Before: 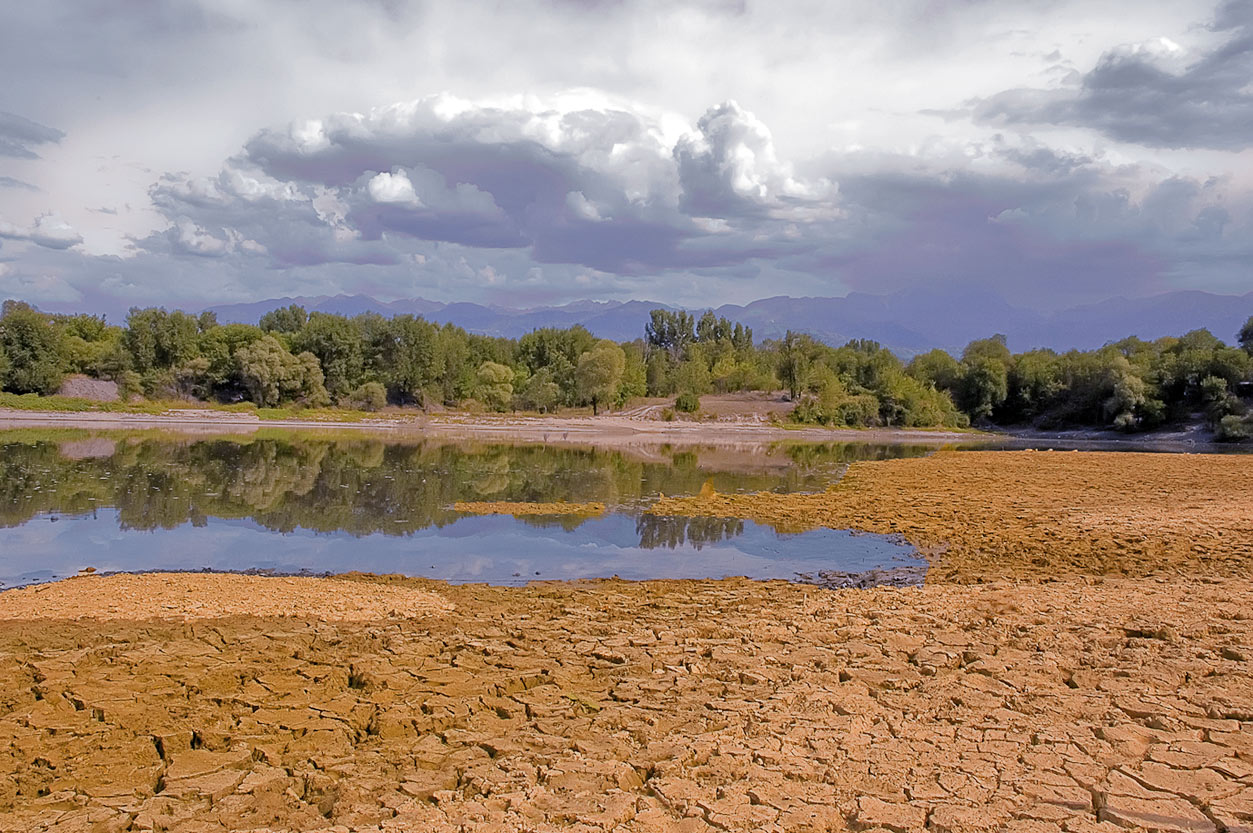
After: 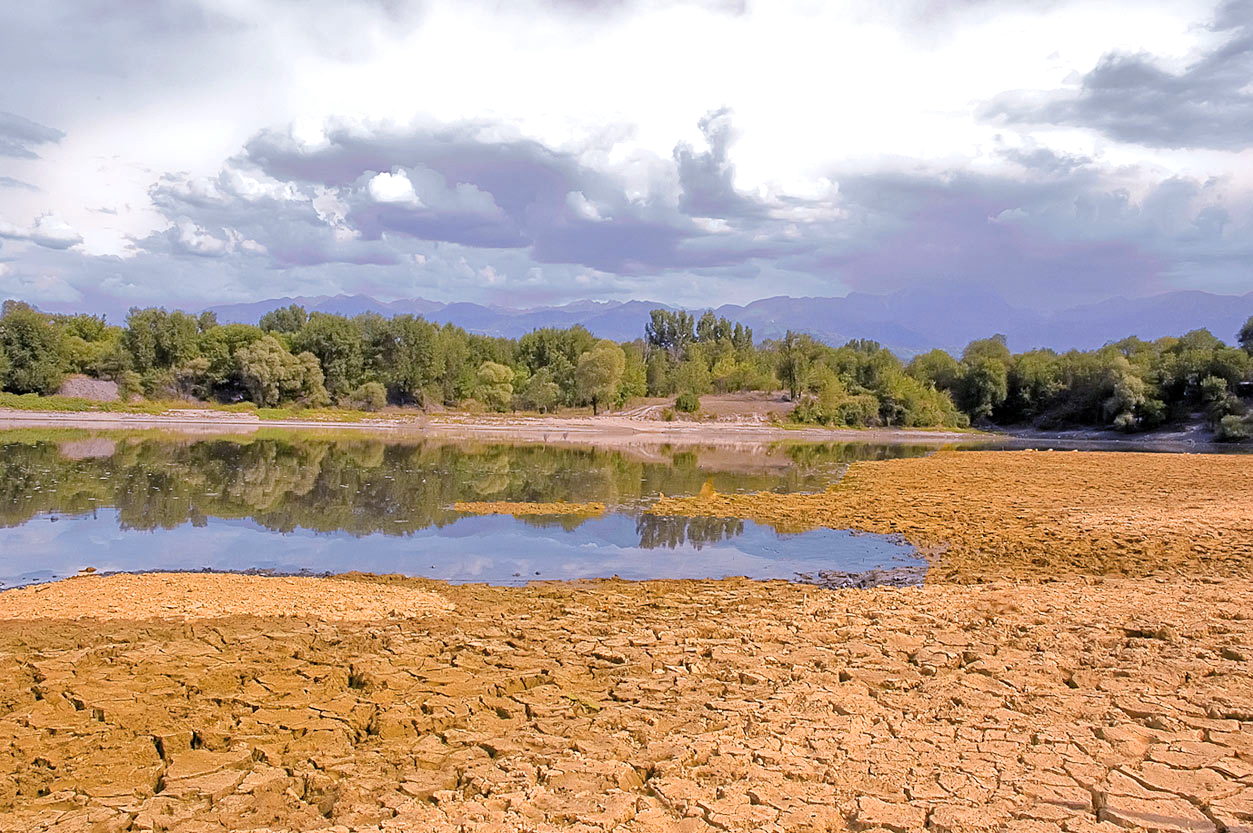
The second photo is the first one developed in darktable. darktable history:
exposure: exposure 0.551 EV, compensate highlight preservation false
